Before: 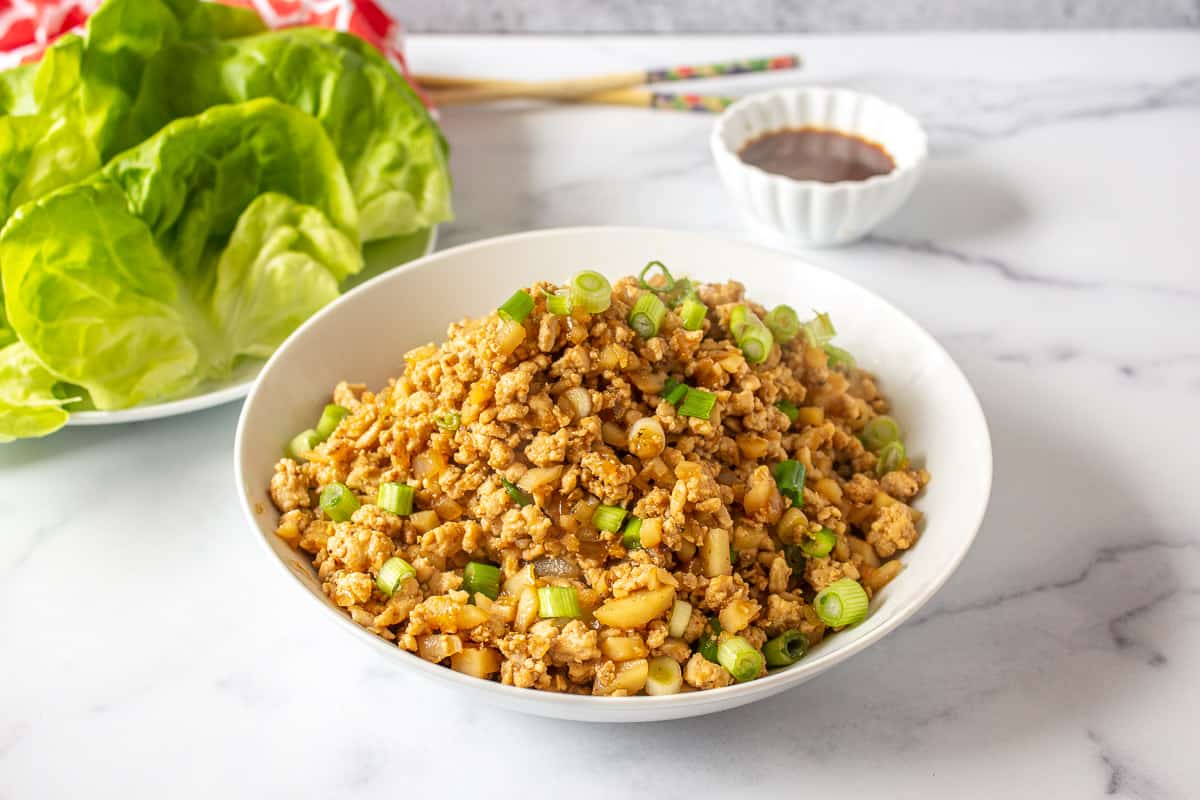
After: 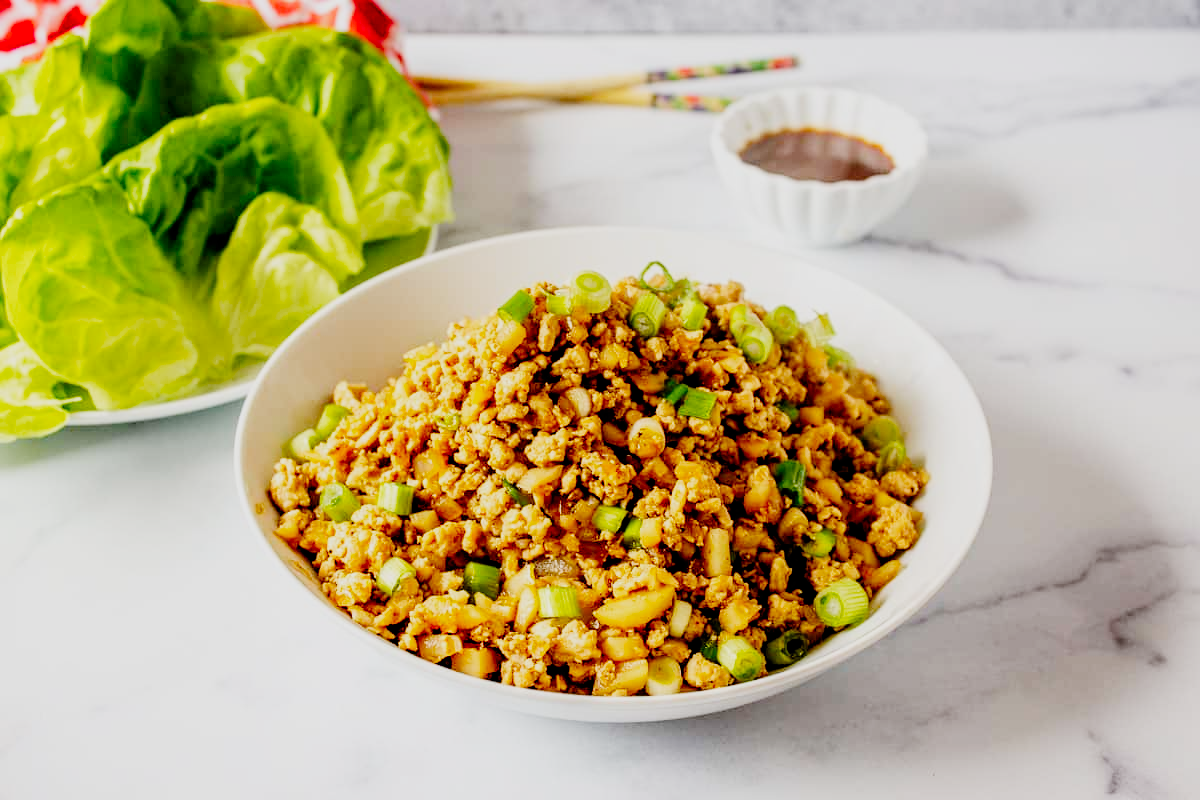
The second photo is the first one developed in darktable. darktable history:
contrast brightness saturation: contrast 0.18, saturation 0.3
filmic rgb: black relative exposure -2.85 EV, white relative exposure 4.56 EV, hardness 1.77, contrast 1.25, preserve chrominance no, color science v5 (2021)
